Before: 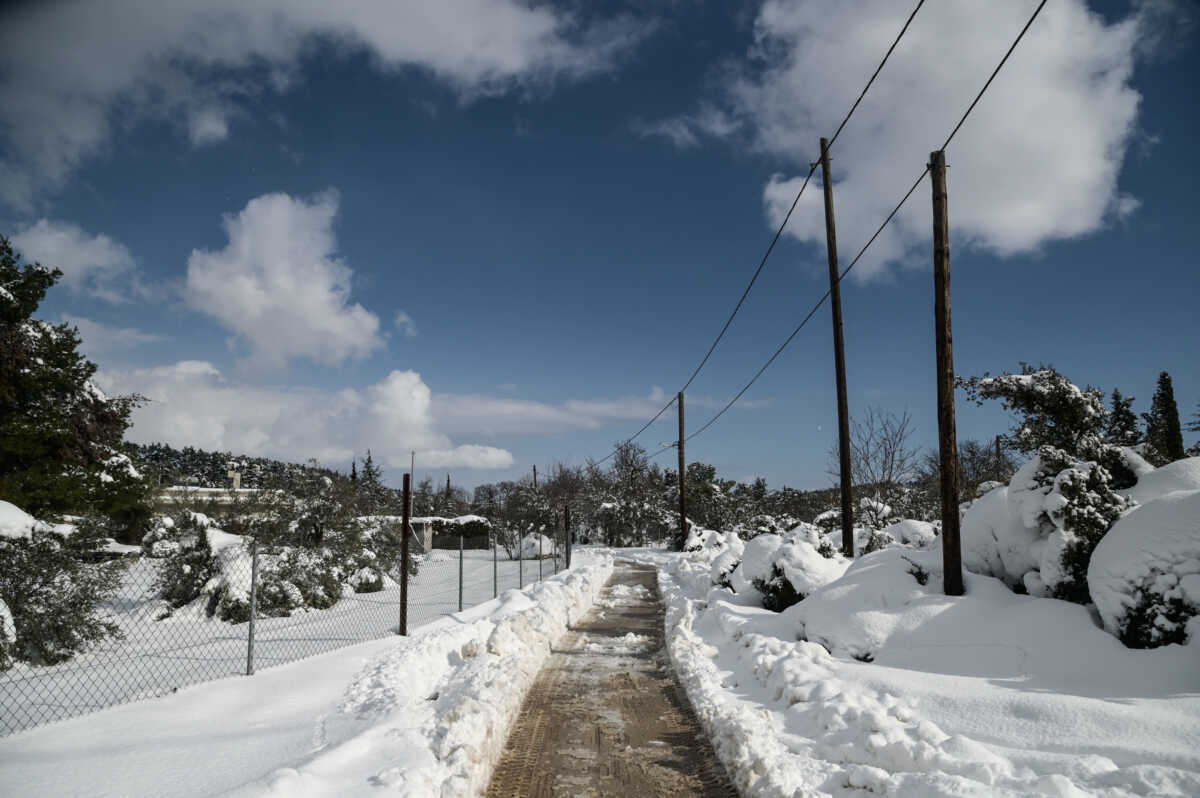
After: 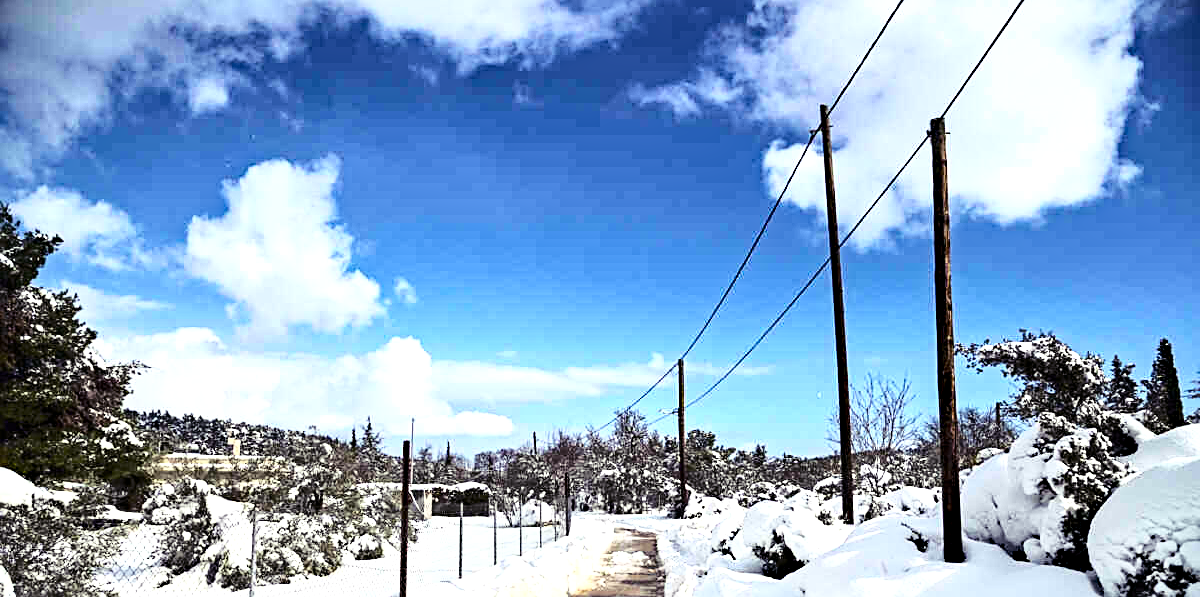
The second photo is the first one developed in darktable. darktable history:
color balance rgb: shadows lift › luminance -21.262%, shadows lift › chroma 9.276%, shadows lift › hue 286.27°, perceptual saturation grading › global saturation 0.264%, global vibrance 34.616%
sharpen: on, module defaults
base curve: curves: ch0 [(0, 0) (0.036, 0.037) (0.121, 0.228) (0.46, 0.76) (0.859, 0.983) (1, 1)]
crop: top 4.157%, bottom 20.946%
local contrast: mode bilateral grid, contrast 20, coarseness 50, detail 162%, midtone range 0.2
exposure: black level correction 0, exposure 1.2 EV, compensate exposure bias true, compensate highlight preservation false
haze removal: strength 0.287, distance 0.246, compatibility mode true, adaptive false
